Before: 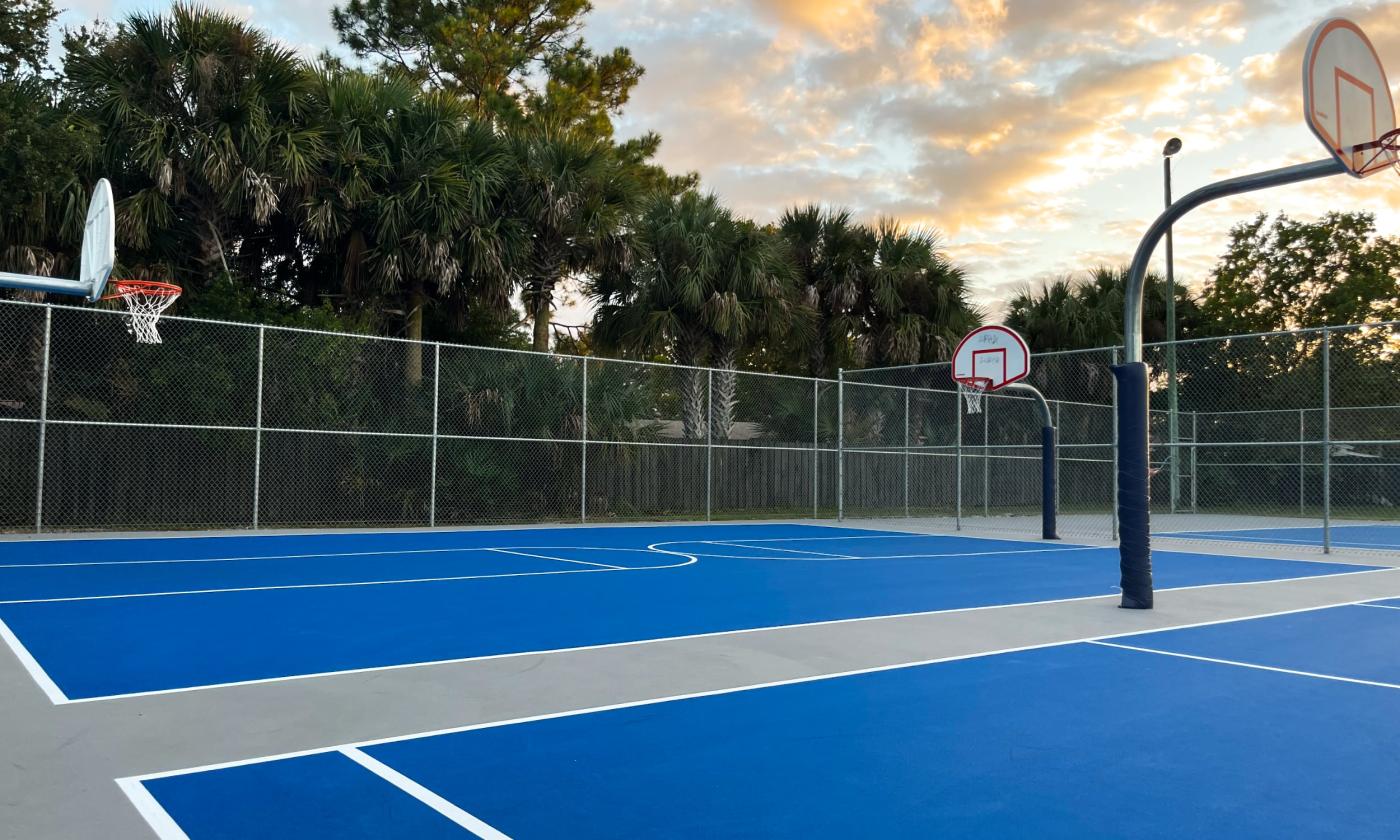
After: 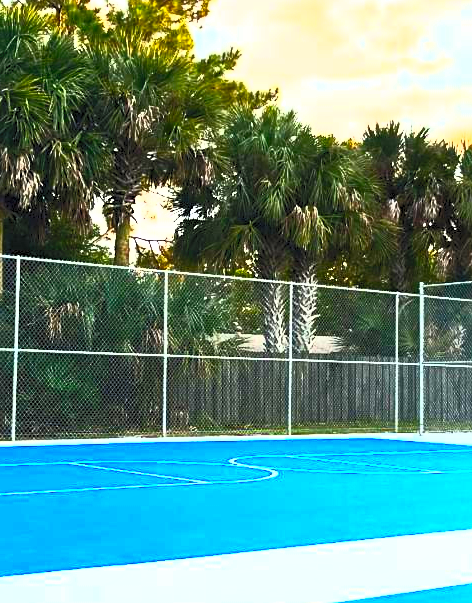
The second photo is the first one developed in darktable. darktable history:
base curve: curves: ch0 [(0, 0) (0.557, 0.834) (1, 1)]
local contrast: mode bilateral grid, contrast 19, coarseness 50, detail 119%, midtone range 0.2
contrast brightness saturation: contrast 0.985, brightness 0.989, saturation 0.991
crop and rotate: left 29.929%, top 10.243%, right 36.315%, bottom 17.936%
exposure: compensate highlight preservation false
sharpen: amount 0.209
